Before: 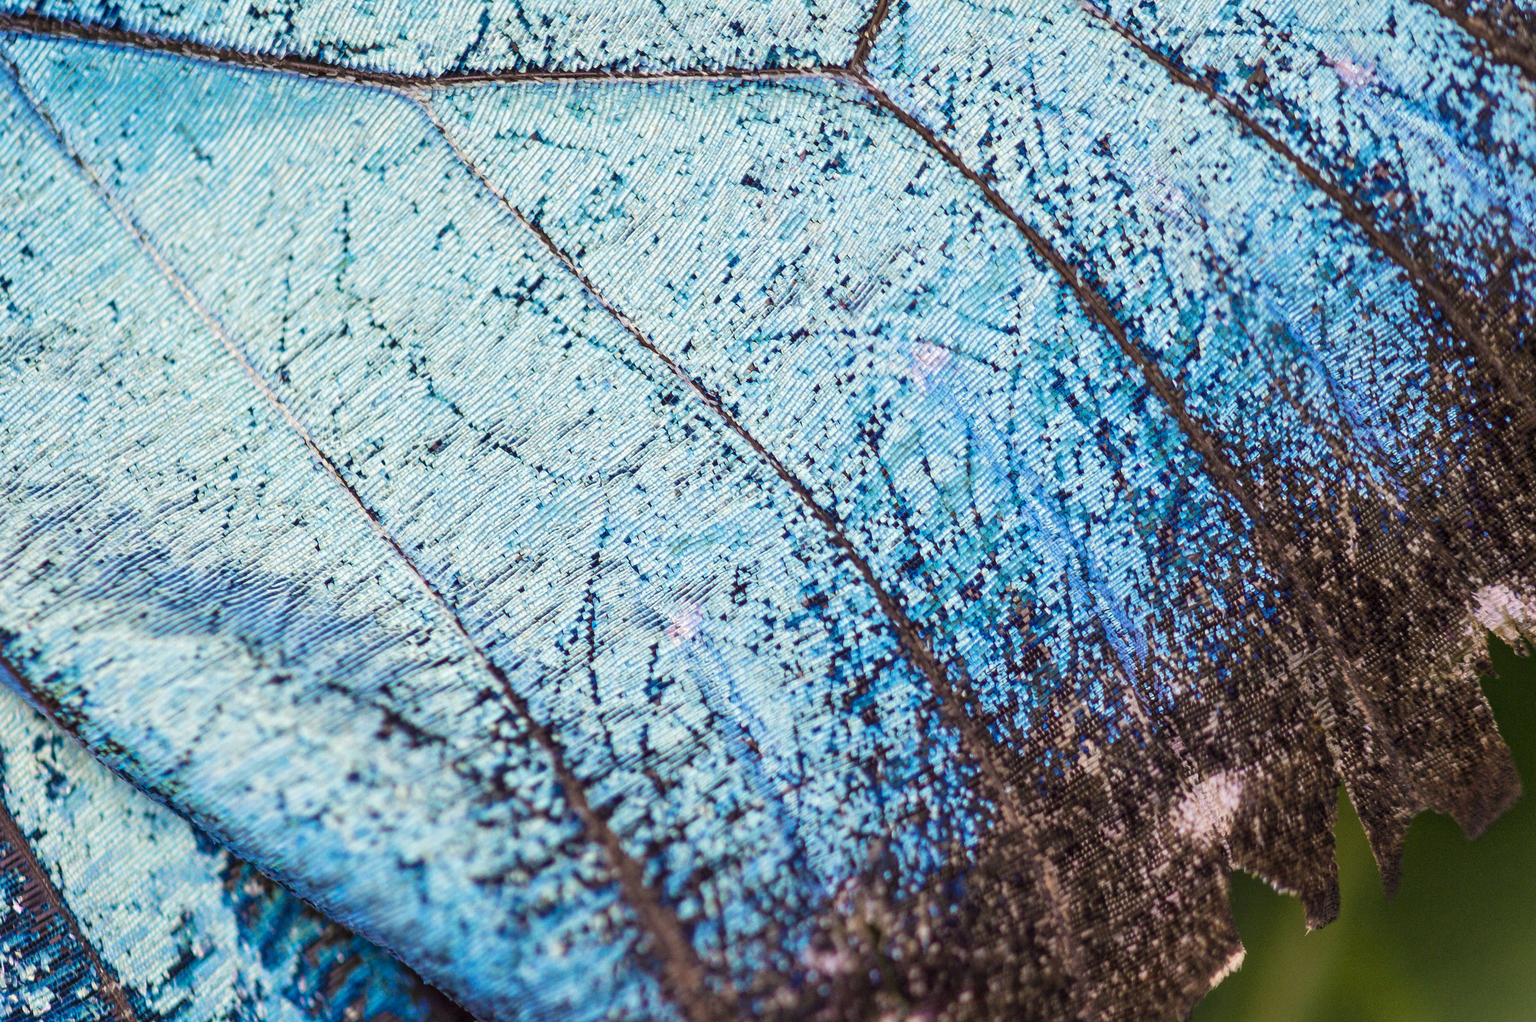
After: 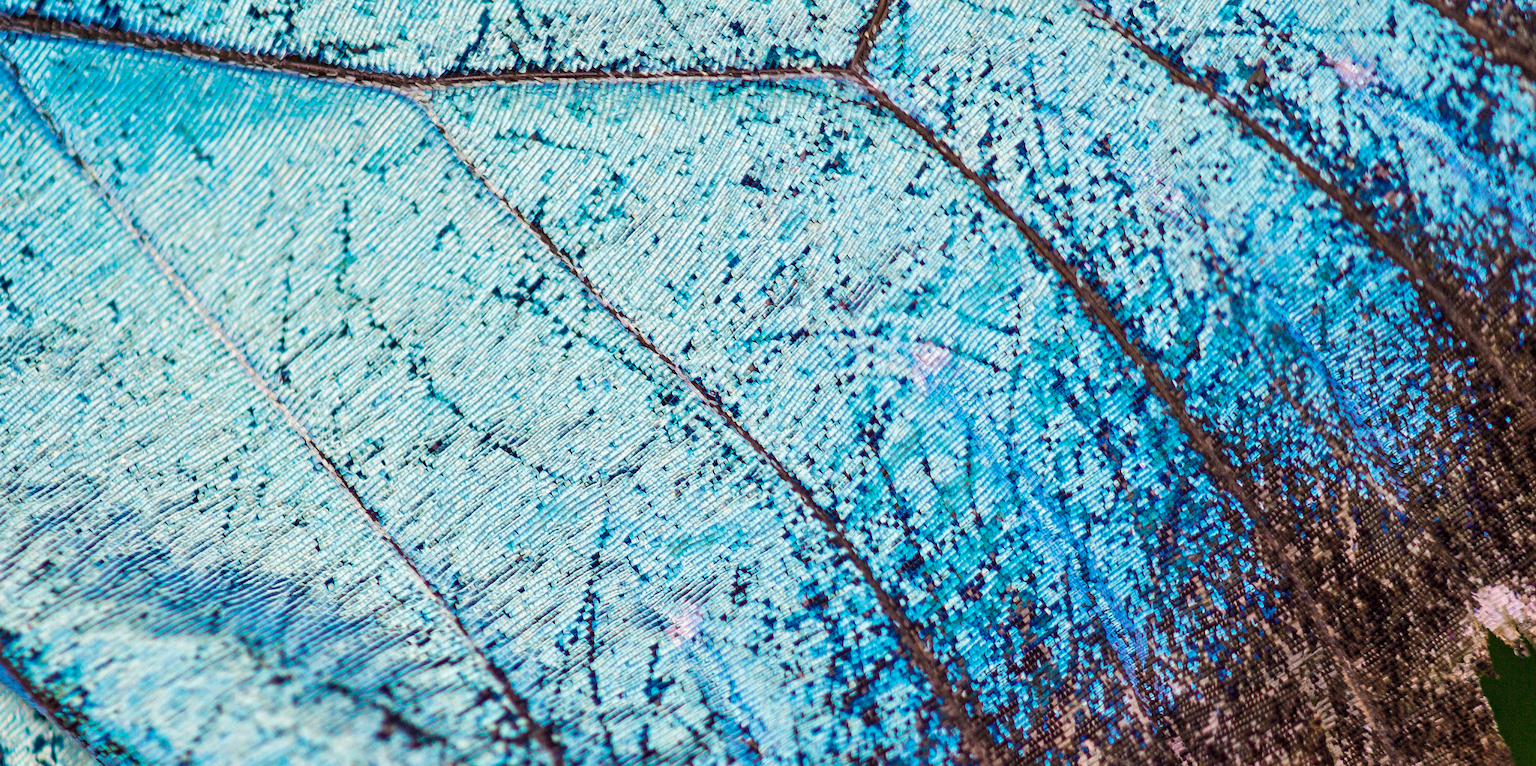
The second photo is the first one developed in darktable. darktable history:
shadows and highlights: shadows 37.27, highlights -28.18, soften with gaussian
crop: bottom 24.988%
